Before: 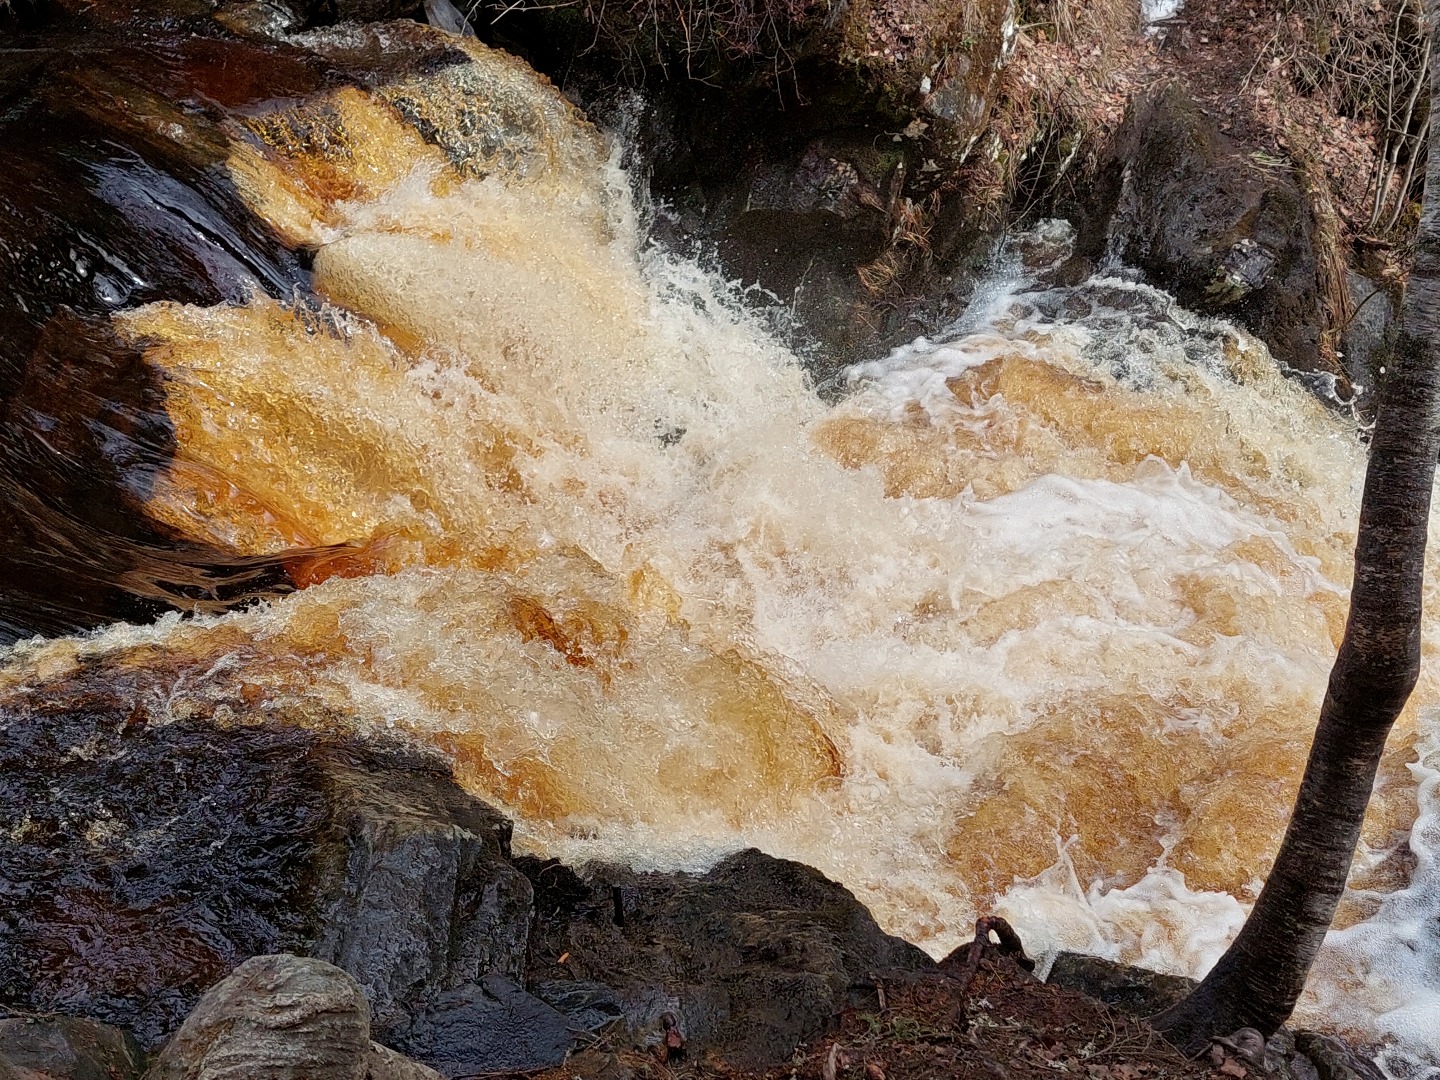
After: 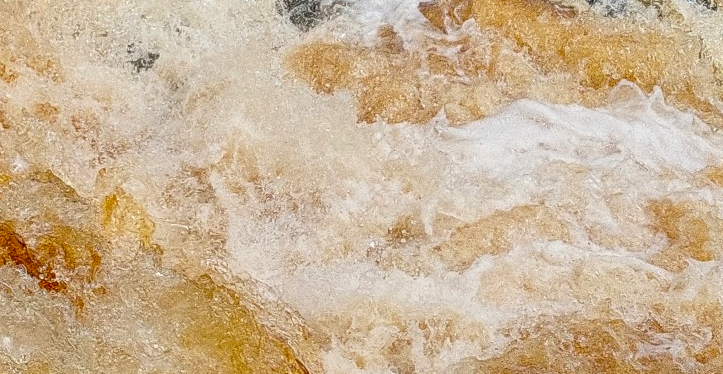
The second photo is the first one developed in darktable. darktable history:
grain: coarseness 0.09 ISO, strength 40%
color balance: output saturation 120%
crop: left 36.607%, top 34.735%, right 13.146%, bottom 30.611%
